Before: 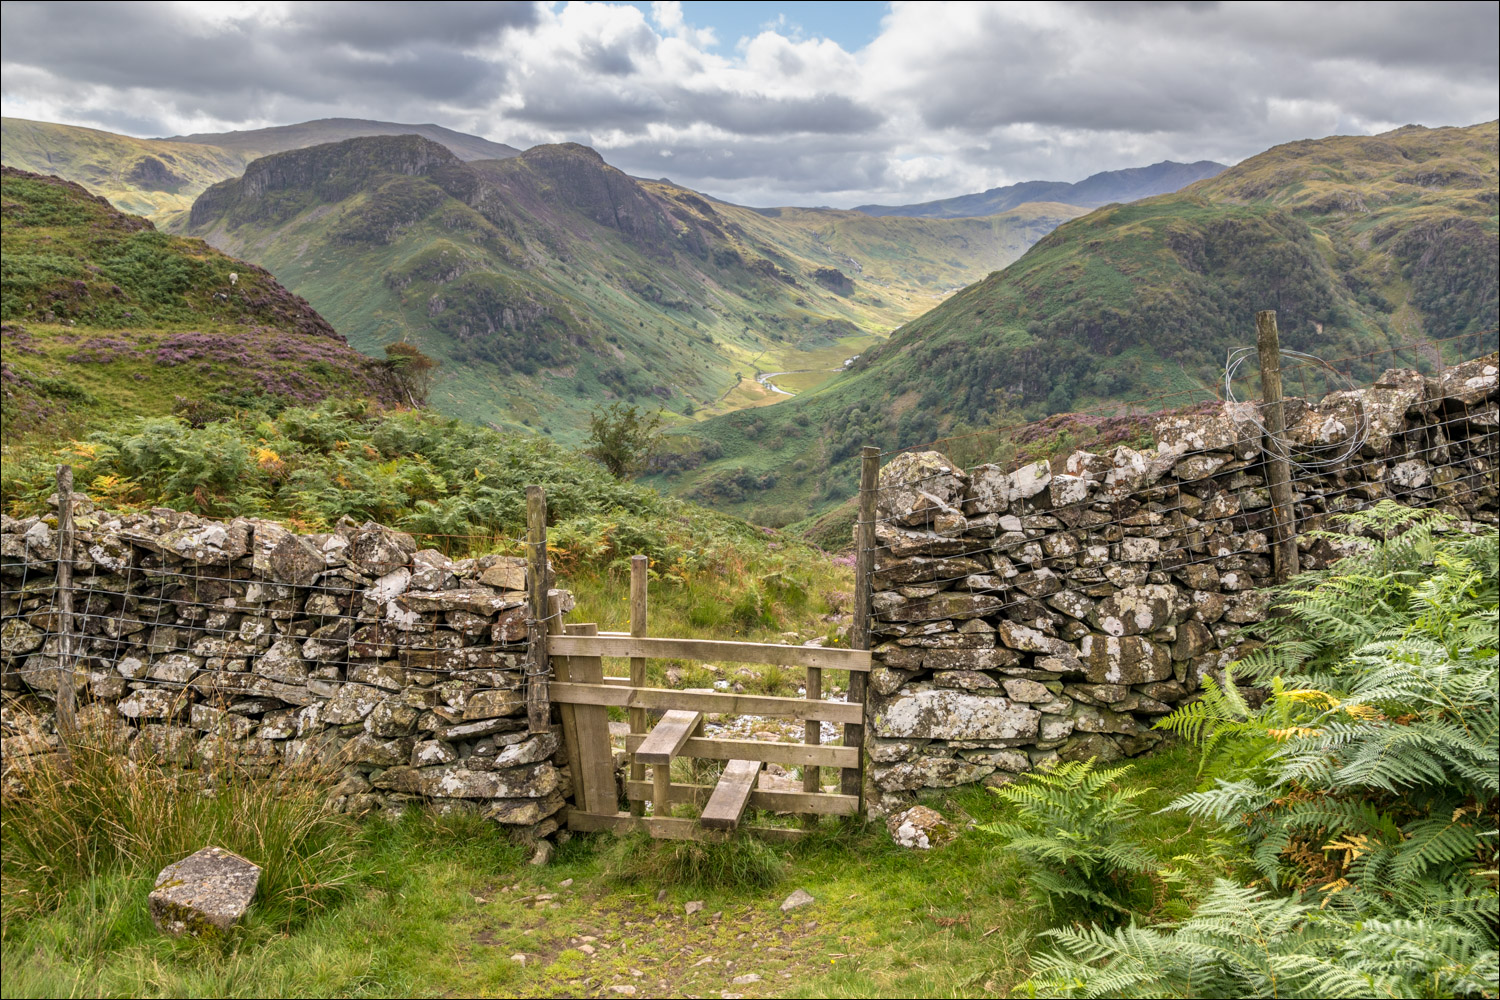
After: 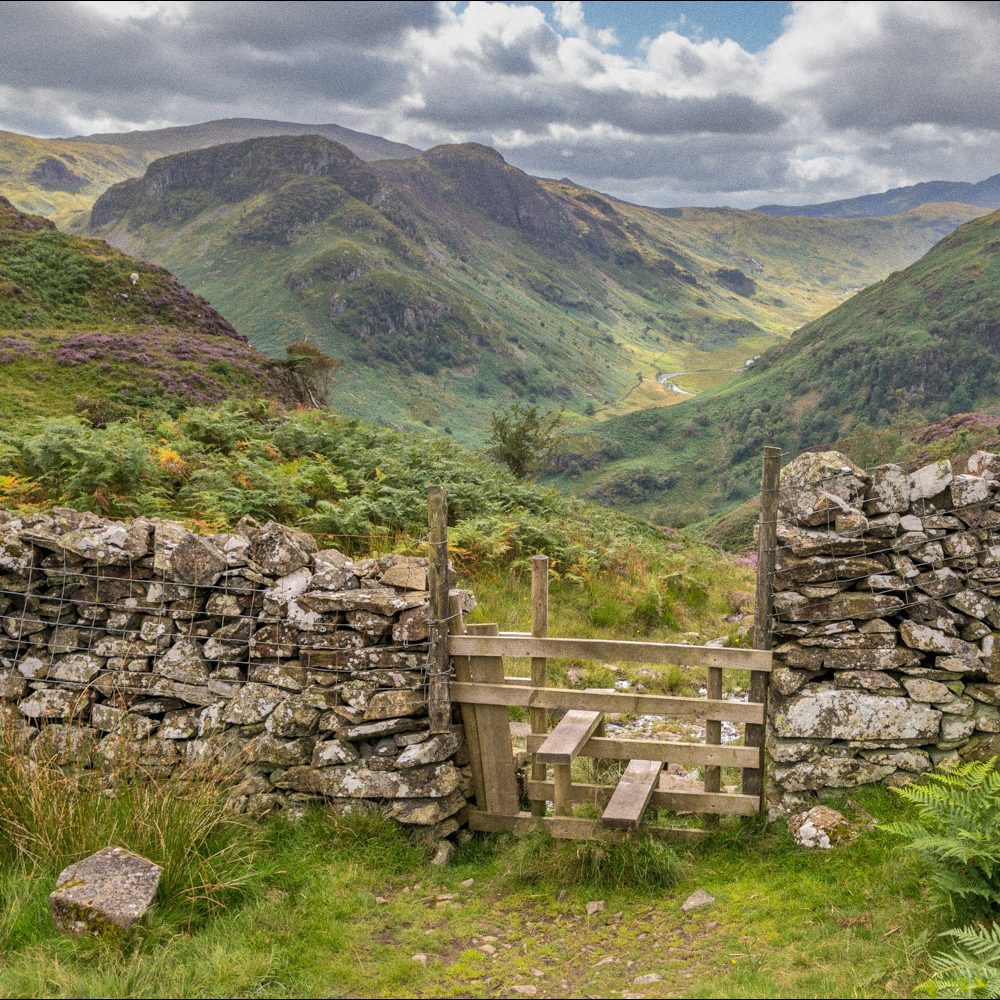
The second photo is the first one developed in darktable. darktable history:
shadows and highlights: shadows 40, highlights -60
crop and rotate: left 6.617%, right 26.717%
grain: coarseness 3.21 ISO
